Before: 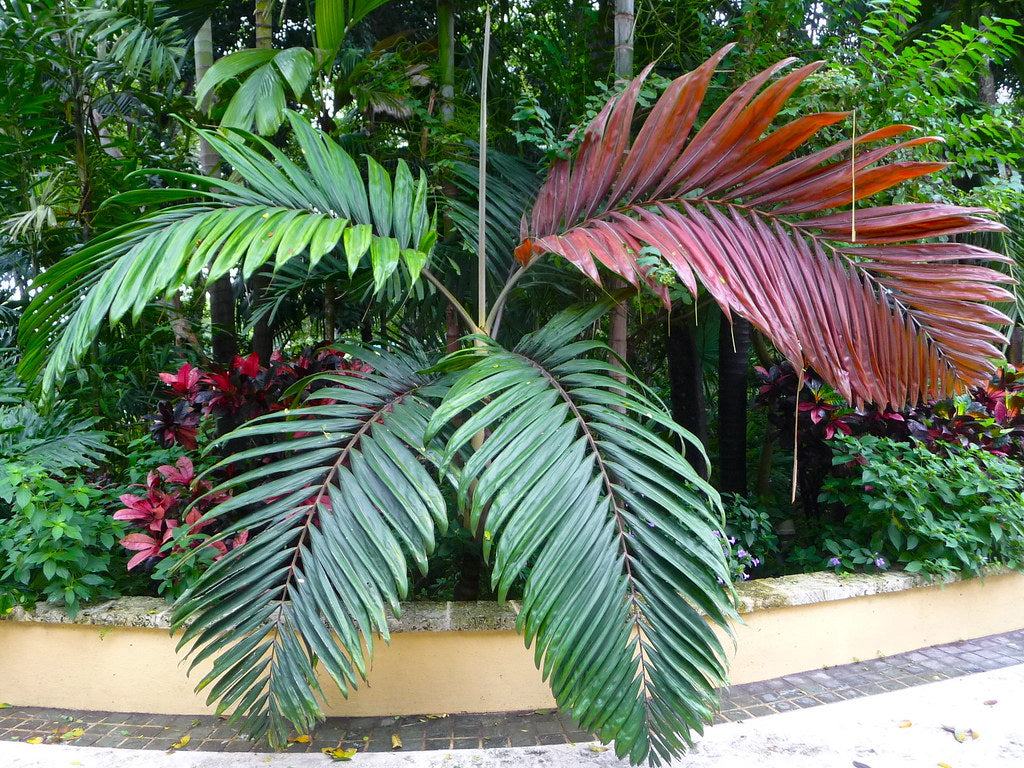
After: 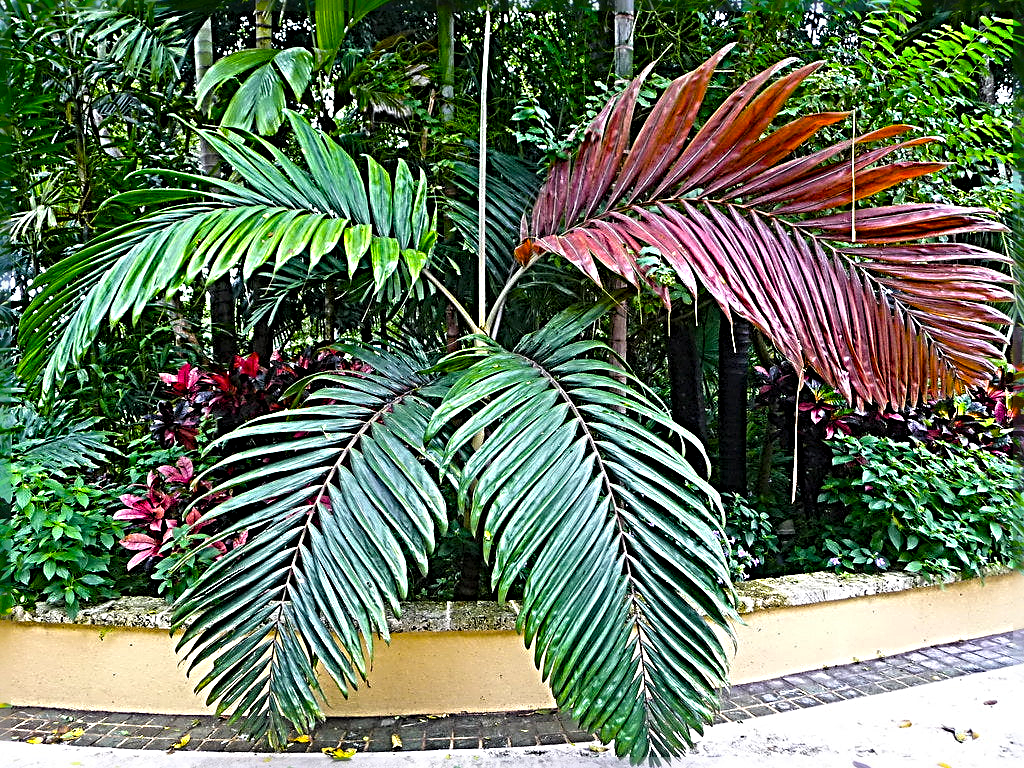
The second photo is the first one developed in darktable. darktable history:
sharpen: radius 4.001, amount 1.988
color balance rgb: perceptual saturation grading › global saturation 31.167%
